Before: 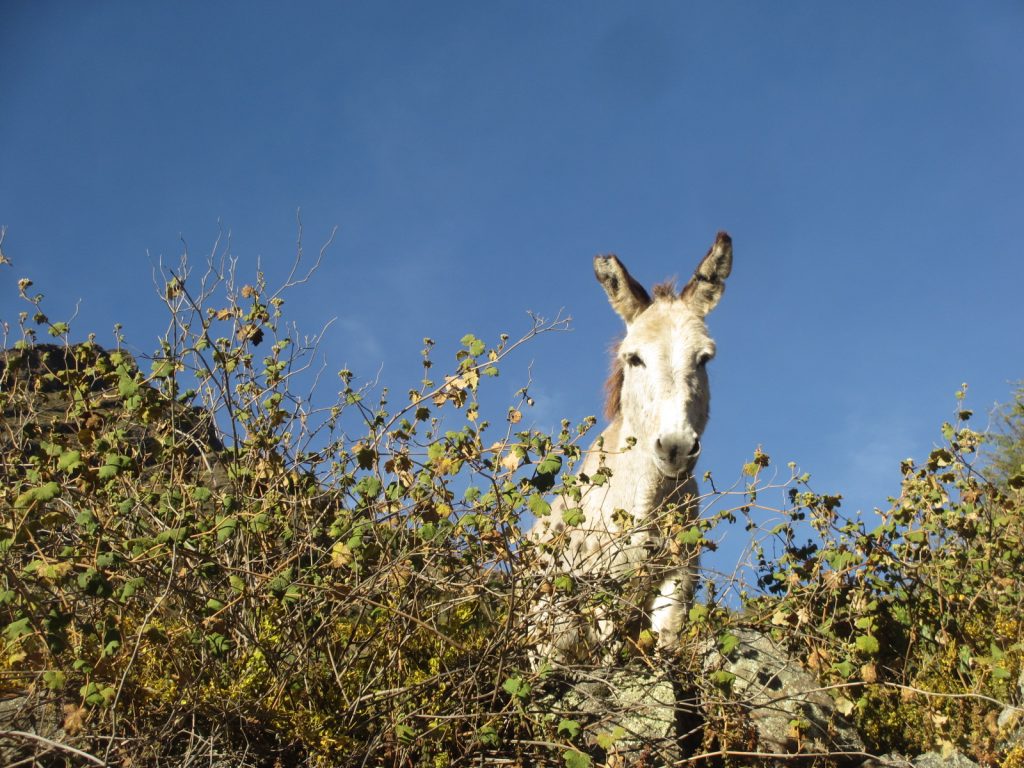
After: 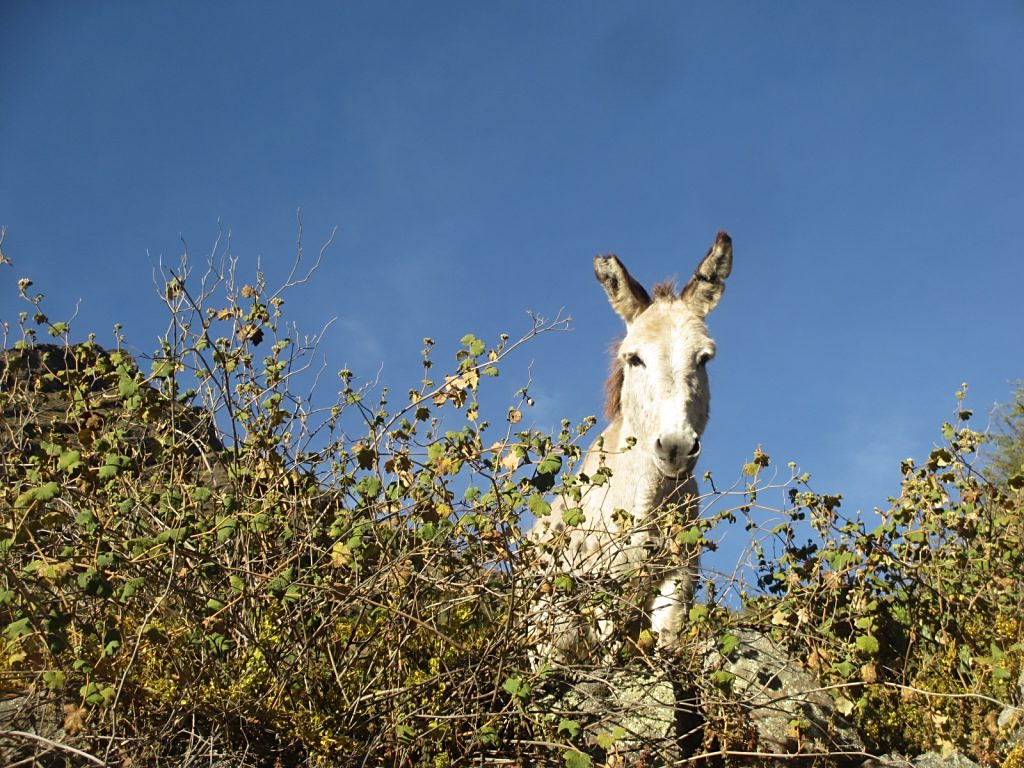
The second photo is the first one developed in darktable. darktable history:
sharpen: radius 1.872, amount 0.405, threshold 1.523
